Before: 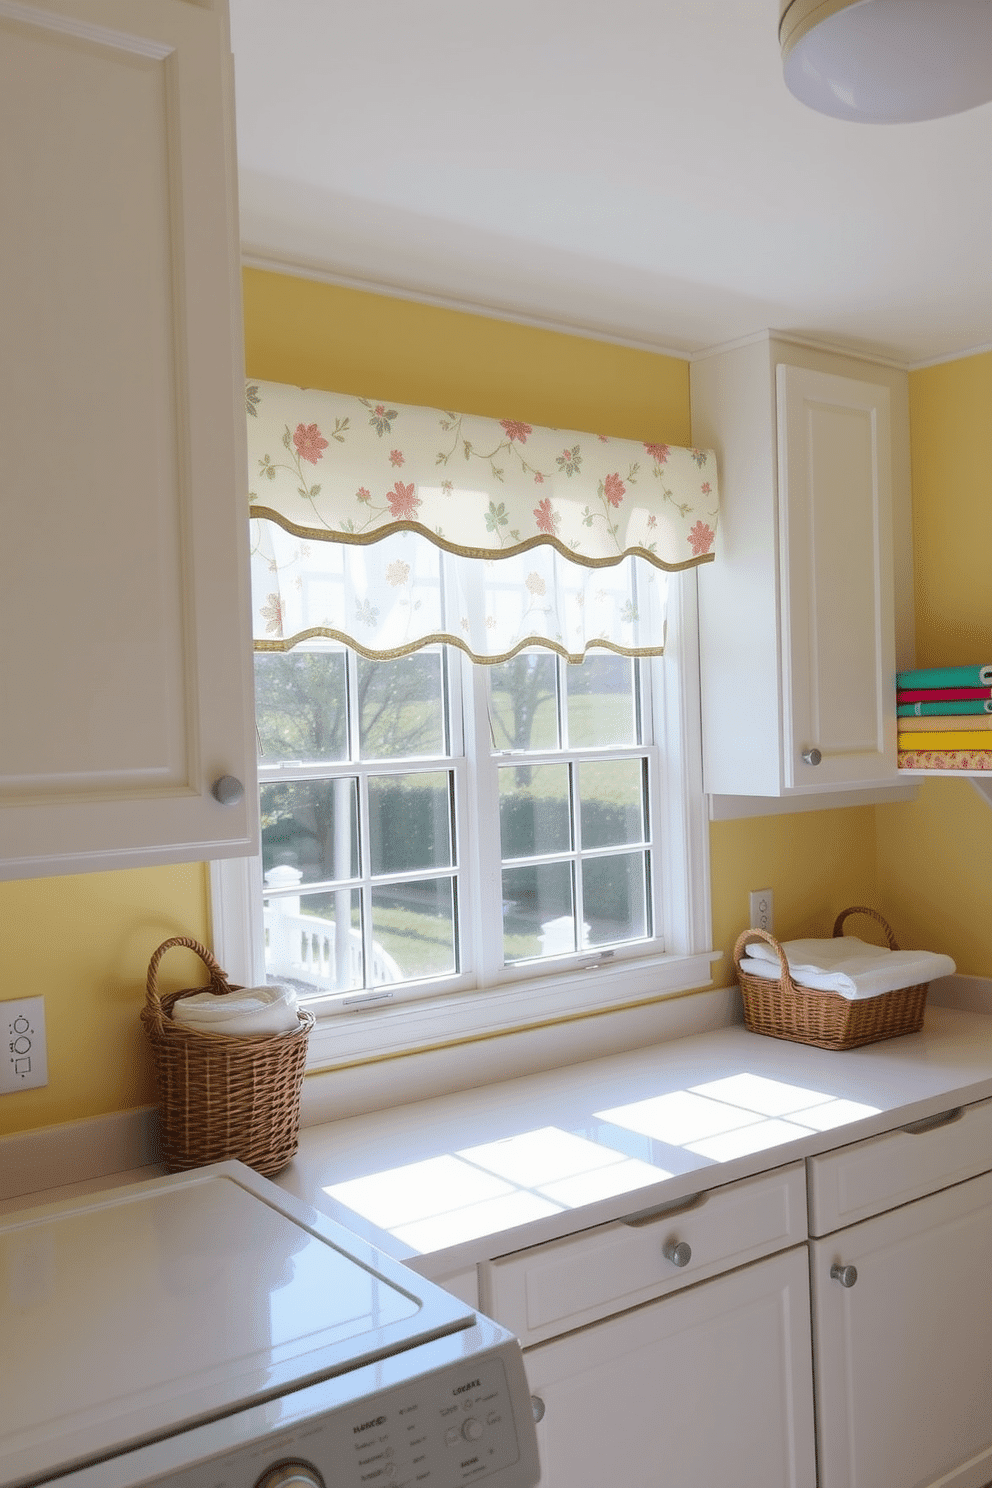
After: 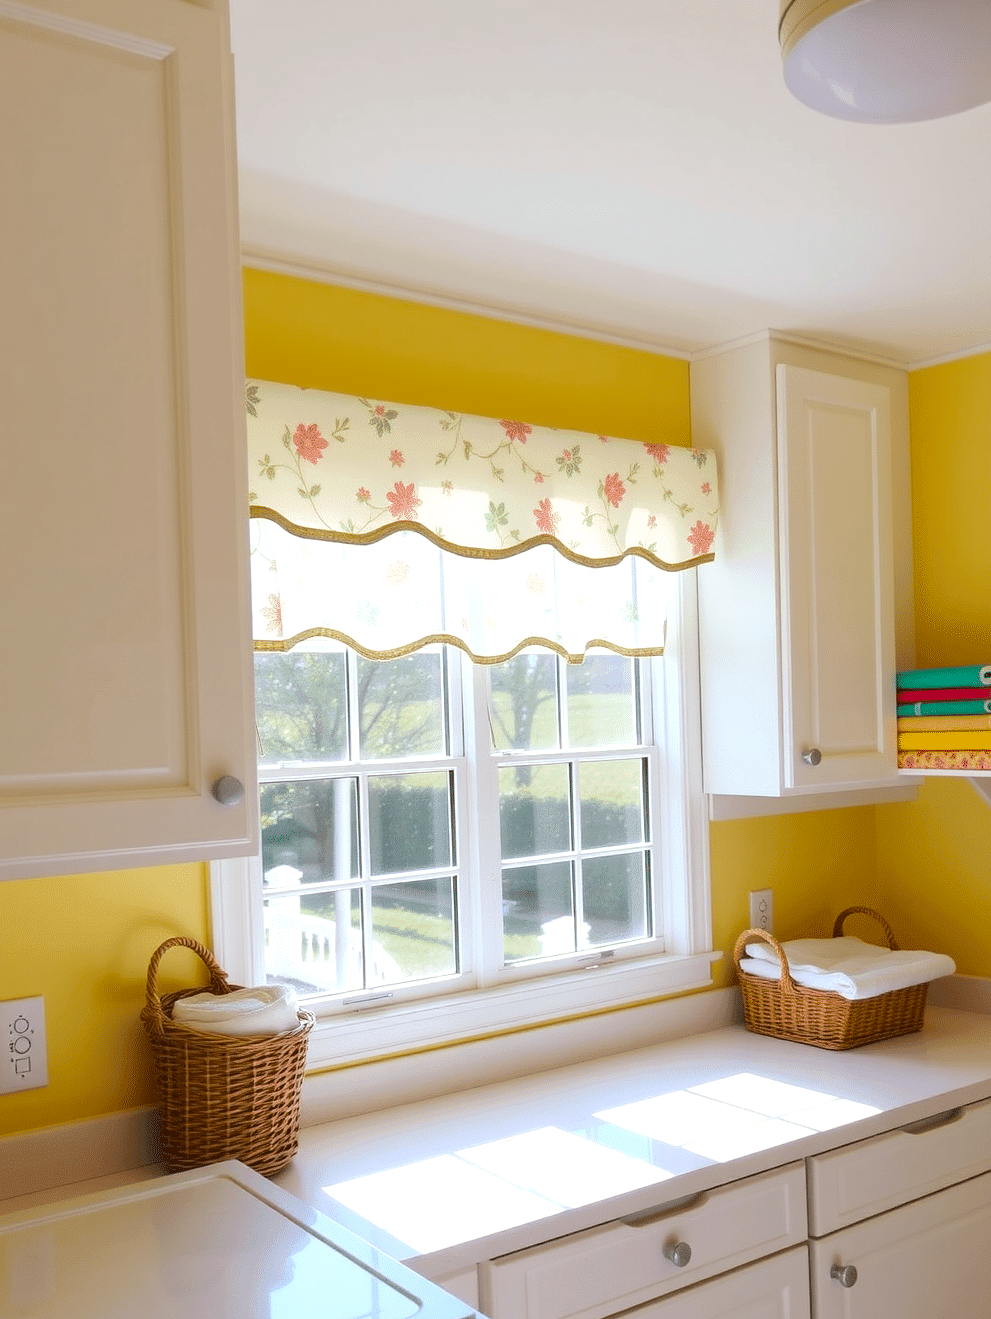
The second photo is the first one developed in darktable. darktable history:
exposure: exposure 0.208 EV, compensate exposure bias true, compensate highlight preservation false
crop and rotate: top 0%, bottom 11.351%
color balance rgb: power › chroma 0.673%, power › hue 60°, highlights gain › luminance 9.973%, perceptual saturation grading › global saturation 25.24%, global vibrance 20%
